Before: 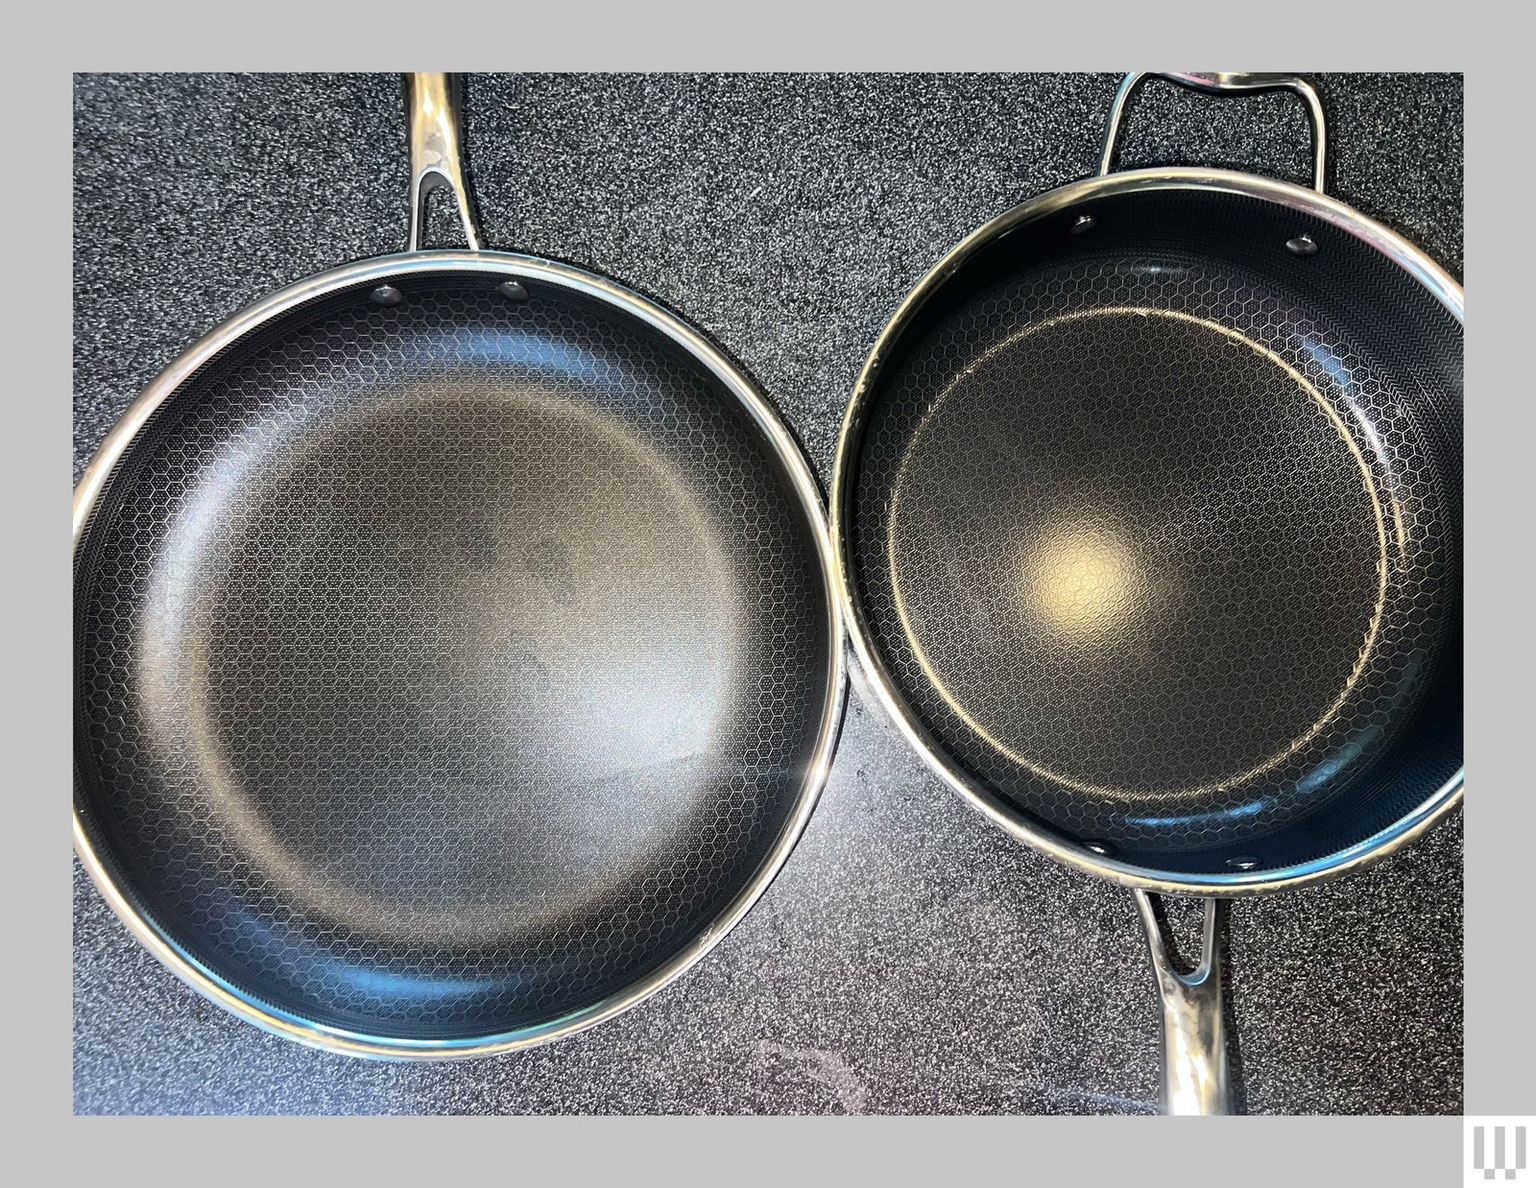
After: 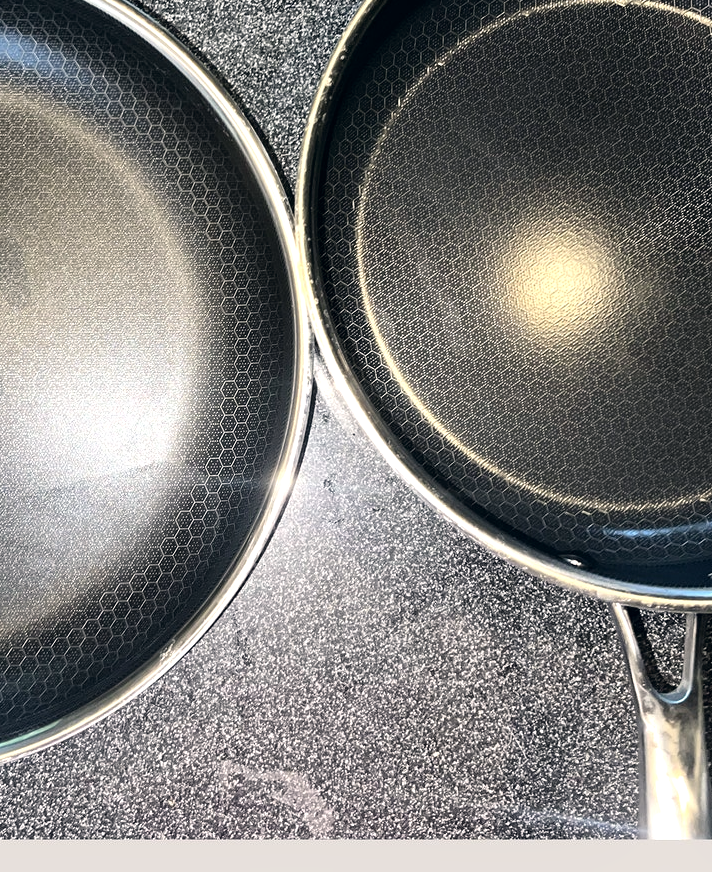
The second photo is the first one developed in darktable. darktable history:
tone equalizer: -8 EV -0.384 EV, -7 EV -0.368 EV, -6 EV -0.342 EV, -5 EV -0.235 EV, -3 EV 0.202 EV, -2 EV 0.335 EV, -1 EV 0.39 EV, +0 EV 0.441 EV, mask exposure compensation -0.498 EV
color correction: highlights a* 2.88, highlights b* 5.02, shadows a* -2.46, shadows b* -4.87, saturation 0.785
crop: left 35.584%, top 26.1%, right 19.904%, bottom 3.449%
